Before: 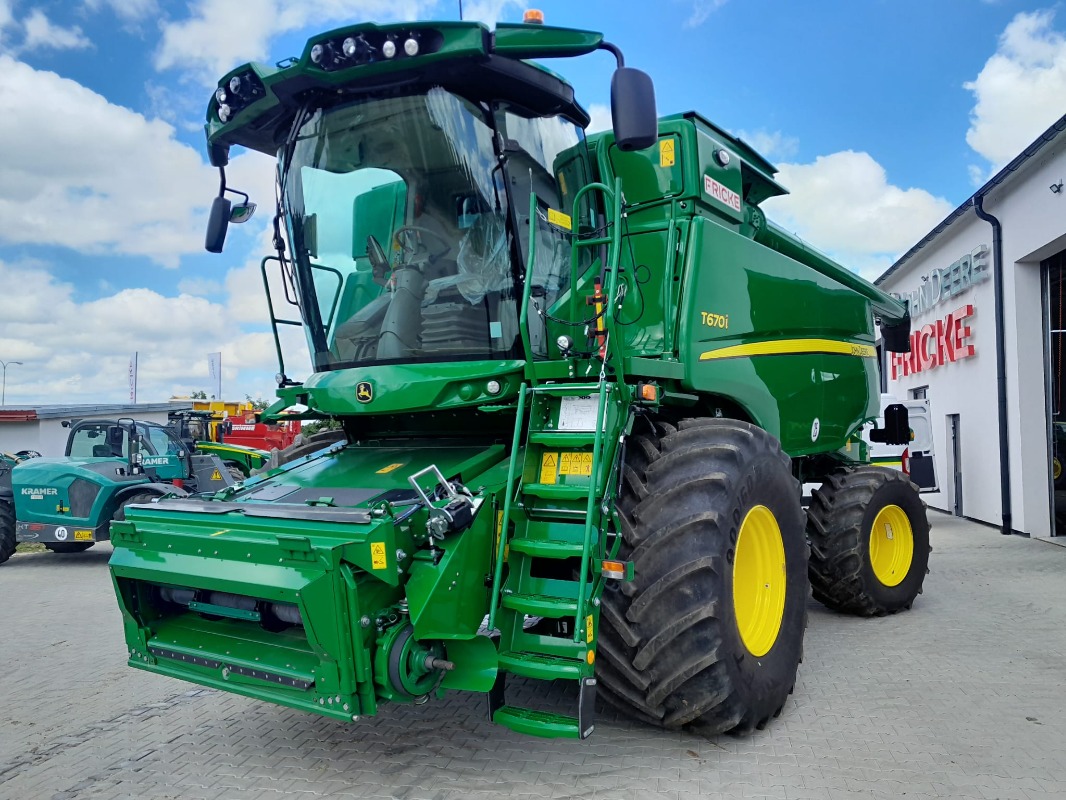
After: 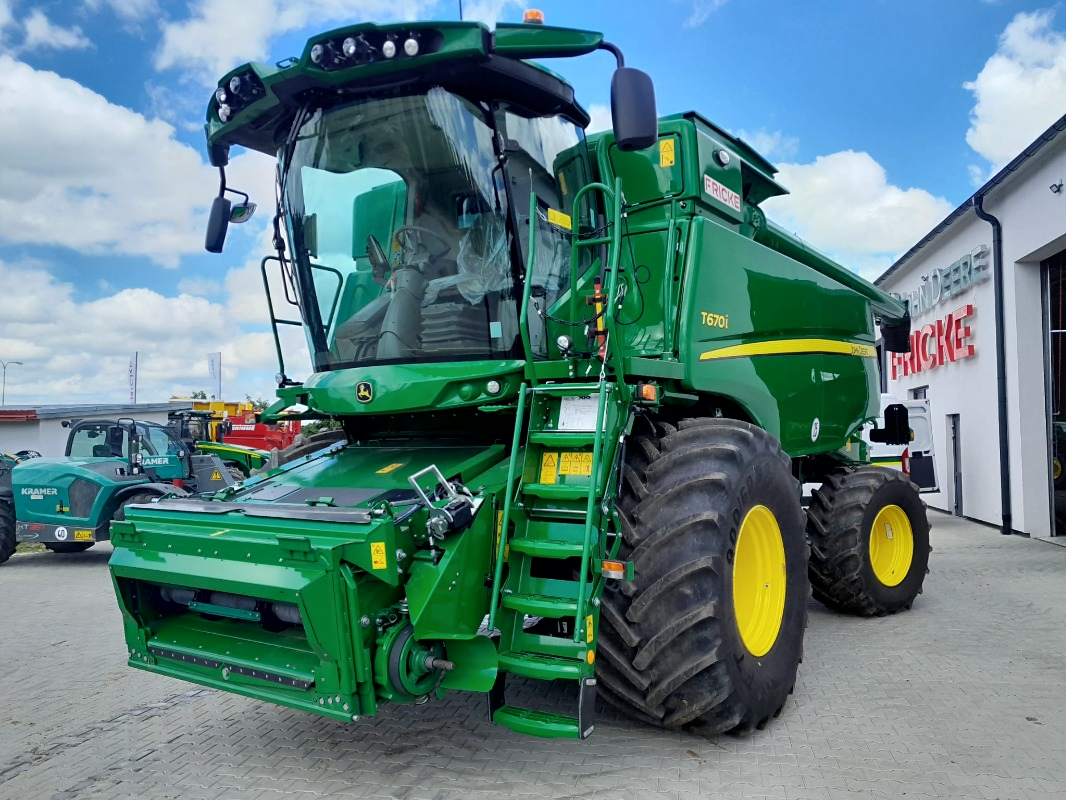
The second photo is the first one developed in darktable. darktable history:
local contrast: mode bilateral grid, contrast 20, coarseness 50, detail 120%, midtone range 0.2
shadows and highlights: radius 334.93, shadows 63.48, highlights 6.06, compress 87.7%, highlights color adjustment 39.73%, soften with gaussian
